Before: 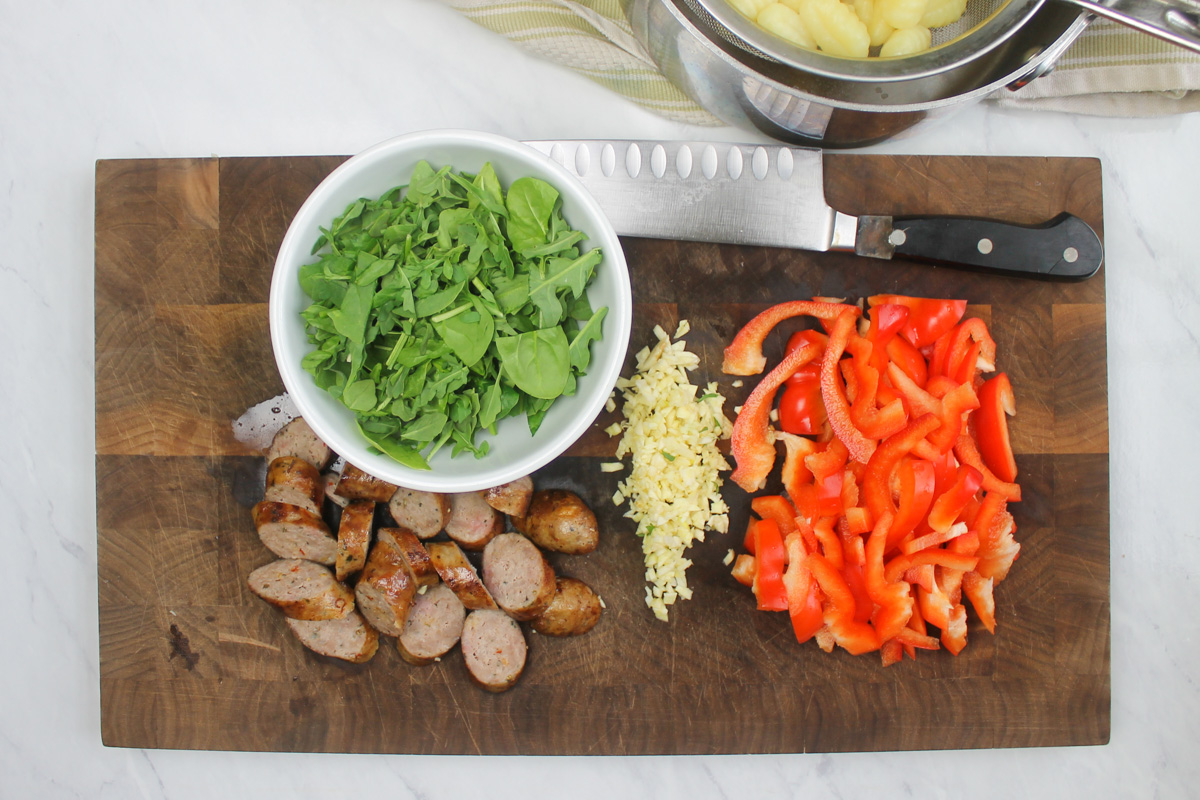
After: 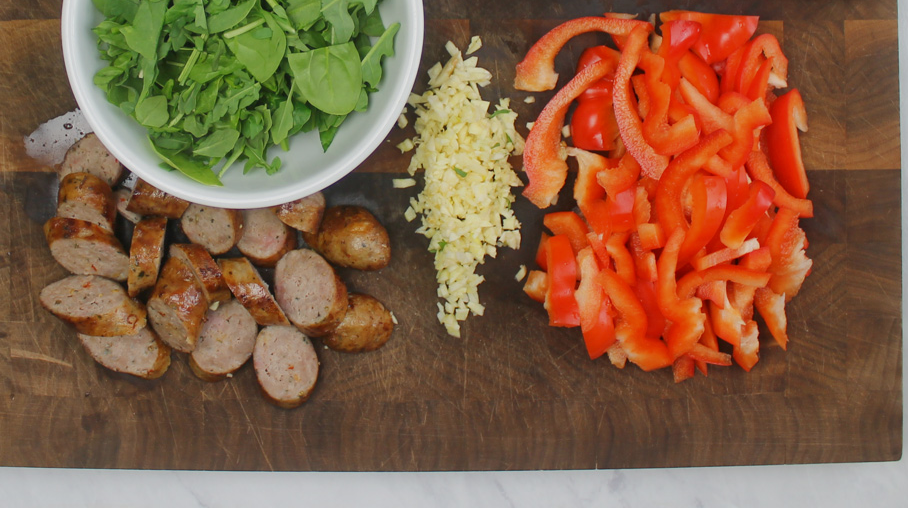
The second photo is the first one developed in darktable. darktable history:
tone equalizer: -8 EV 0.237 EV, -7 EV 0.435 EV, -6 EV 0.424 EV, -5 EV 0.223 EV, -3 EV -0.26 EV, -2 EV -0.401 EV, -1 EV -0.413 EV, +0 EV -0.277 EV, mask exposure compensation -0.498 EV
crop and rotate: left 17.357%, top 35.596%, right 6.908%, bottom 0.892%
